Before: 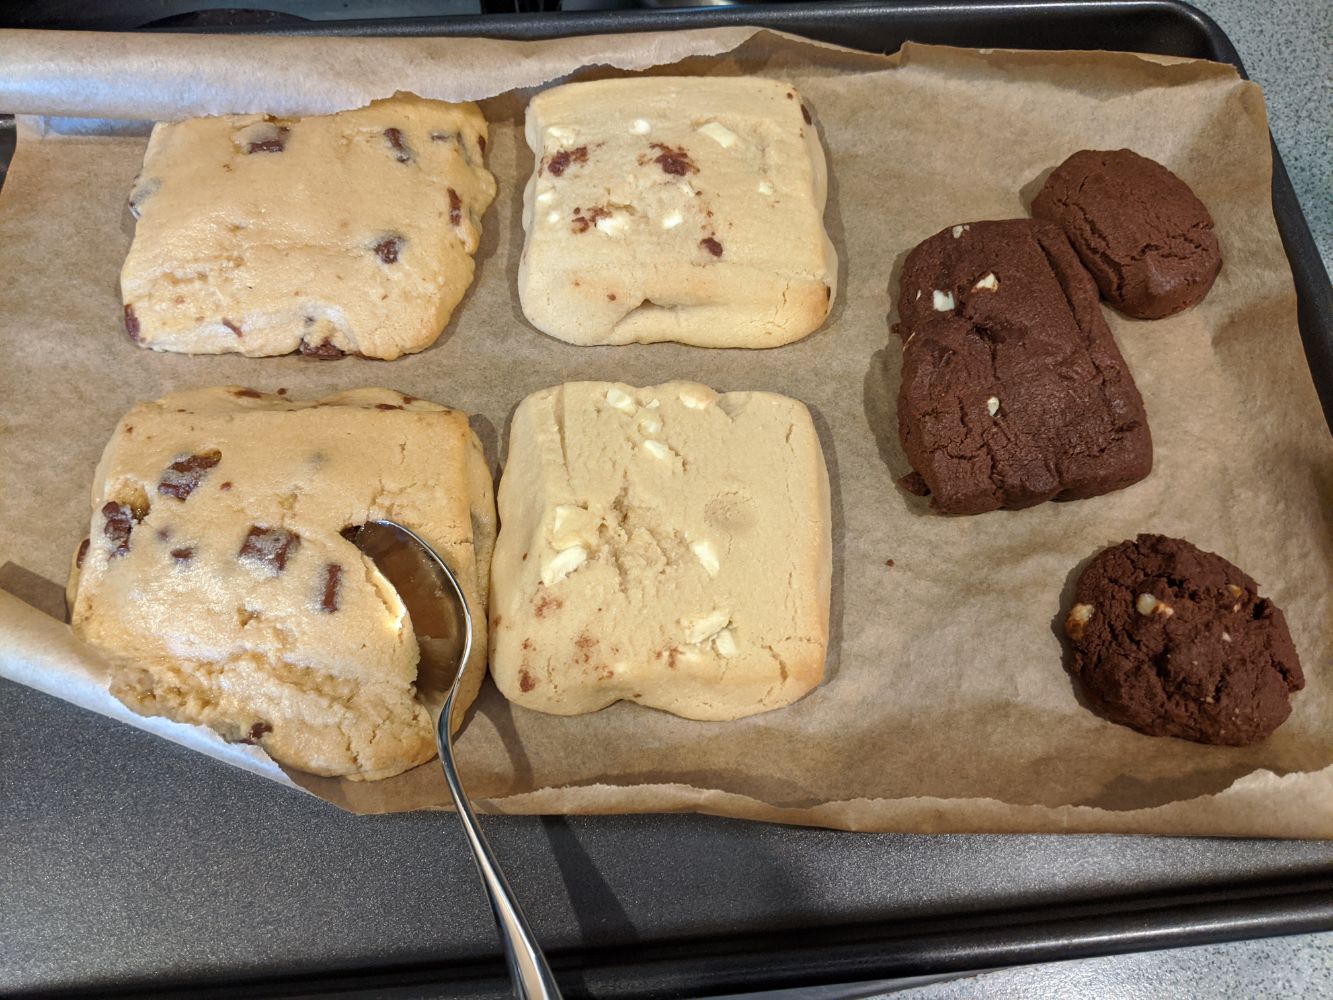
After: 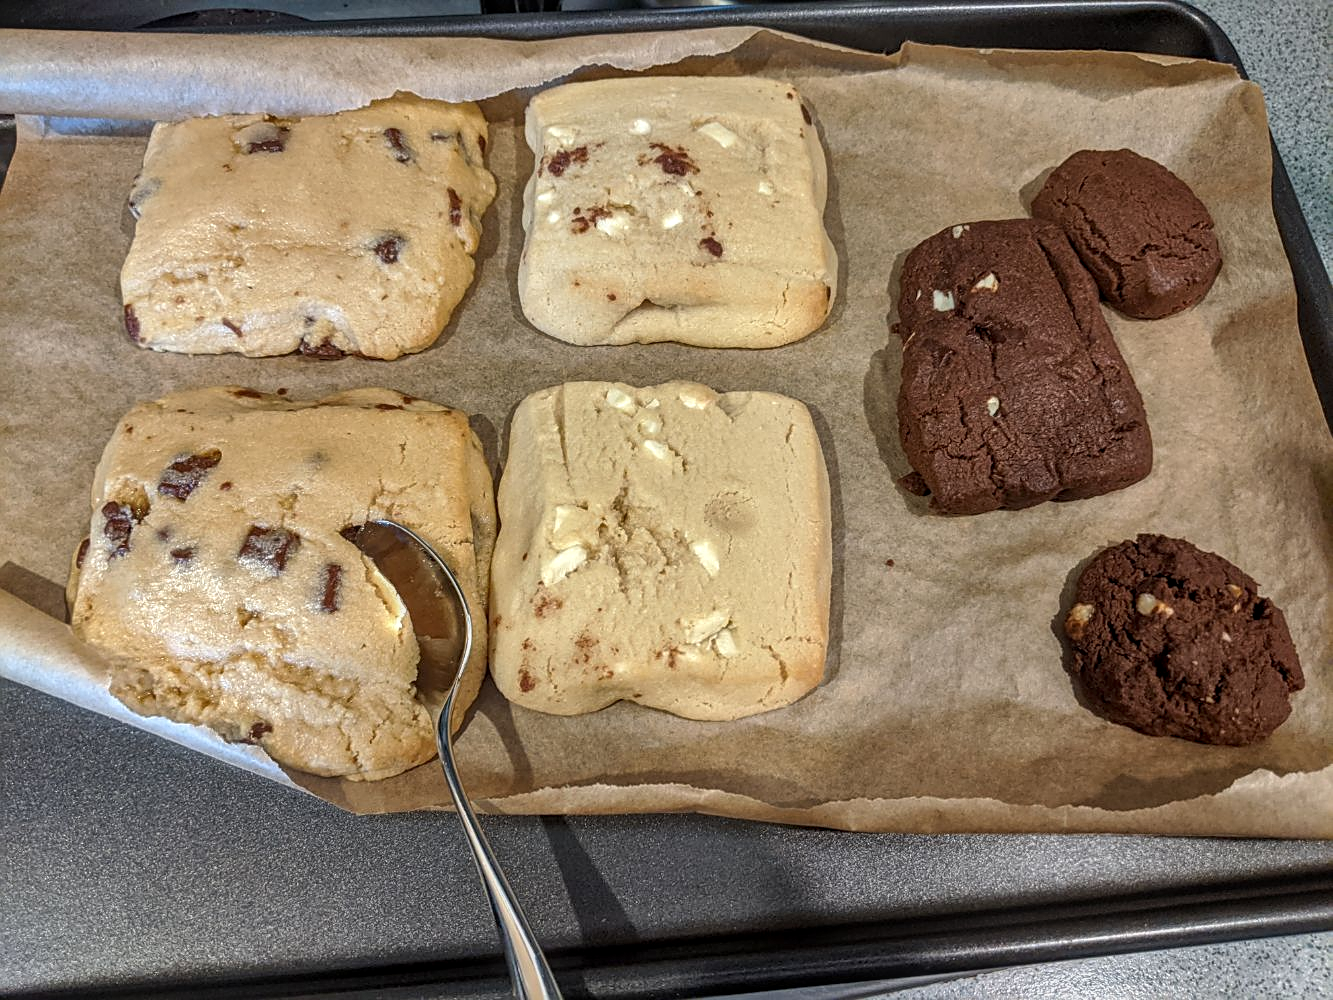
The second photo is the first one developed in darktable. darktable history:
sharpen: on, module defaults
local contrast: highlights 0%, shadows 0%, detail 133%
shadows and highlights: low approximation 0.01, soften with gaussian
